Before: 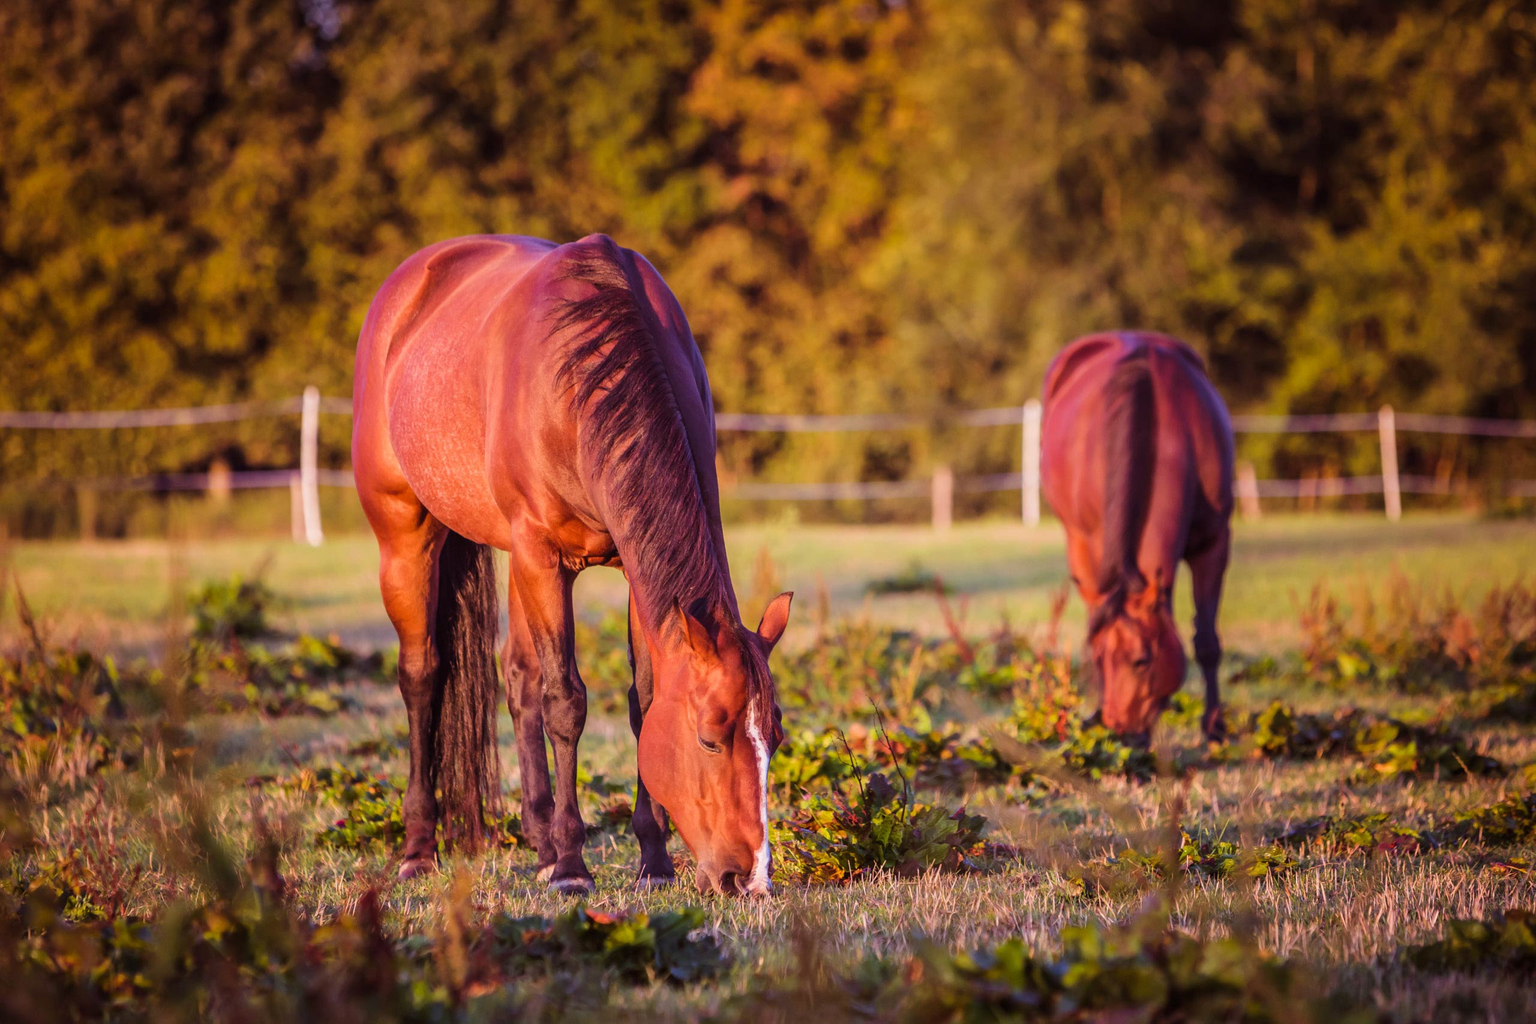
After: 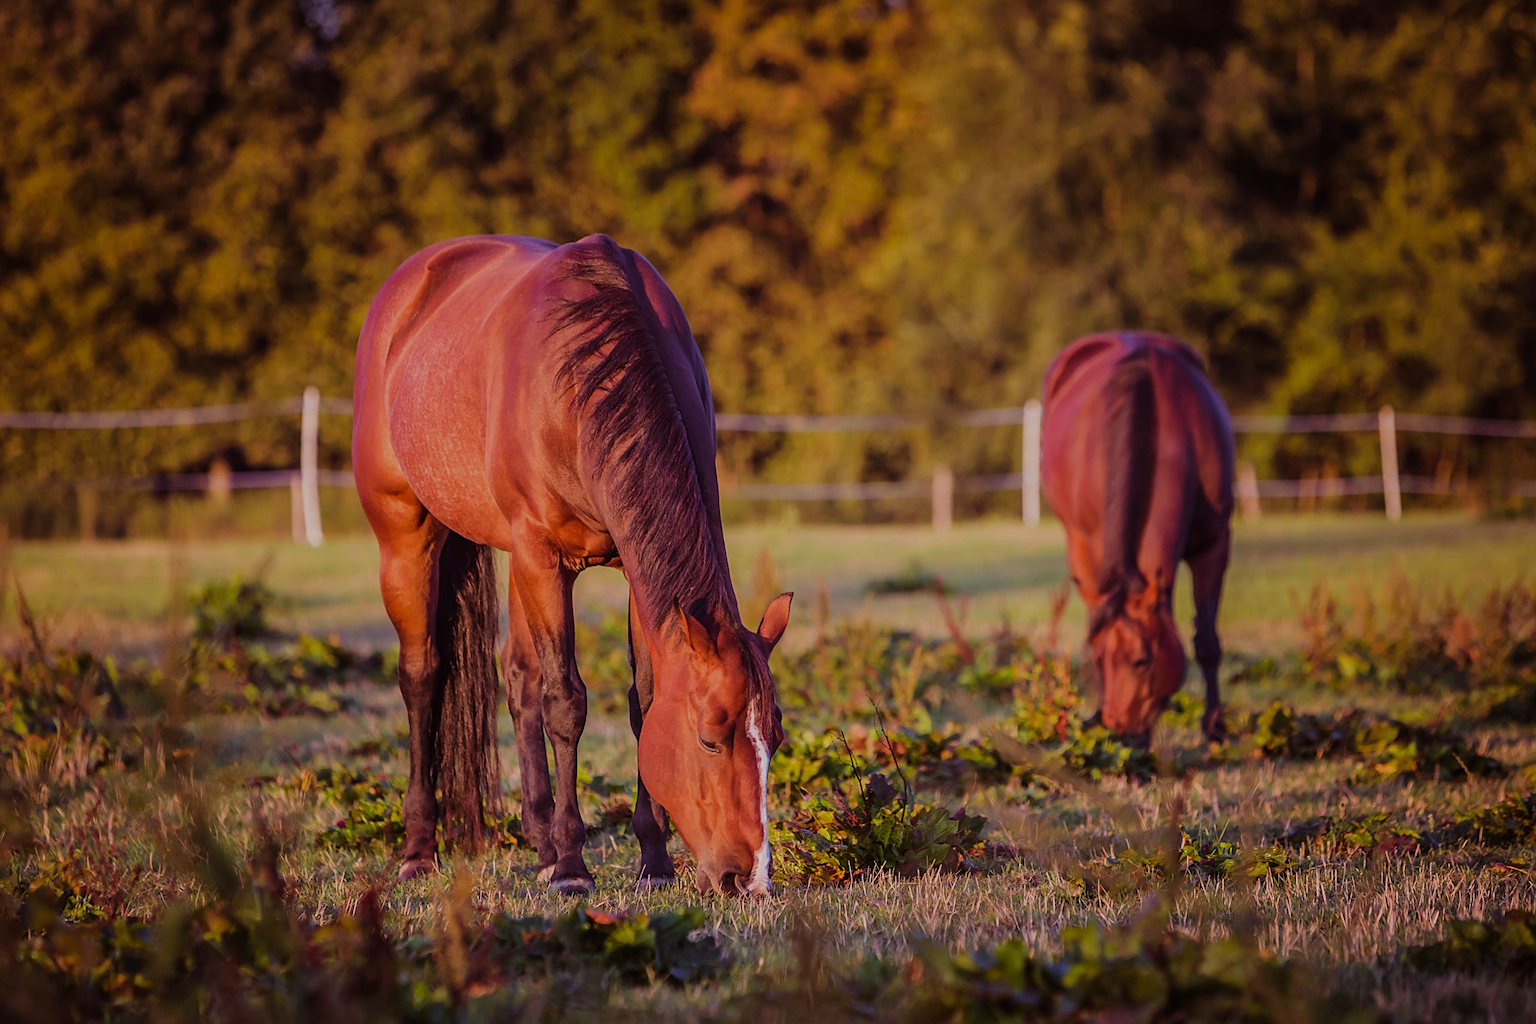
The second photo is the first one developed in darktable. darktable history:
exposure: black level correction 0, exposure -0.71 EV, compensate exposure bias true, compensate highlight preservation false
sharpen: on, module defaults
